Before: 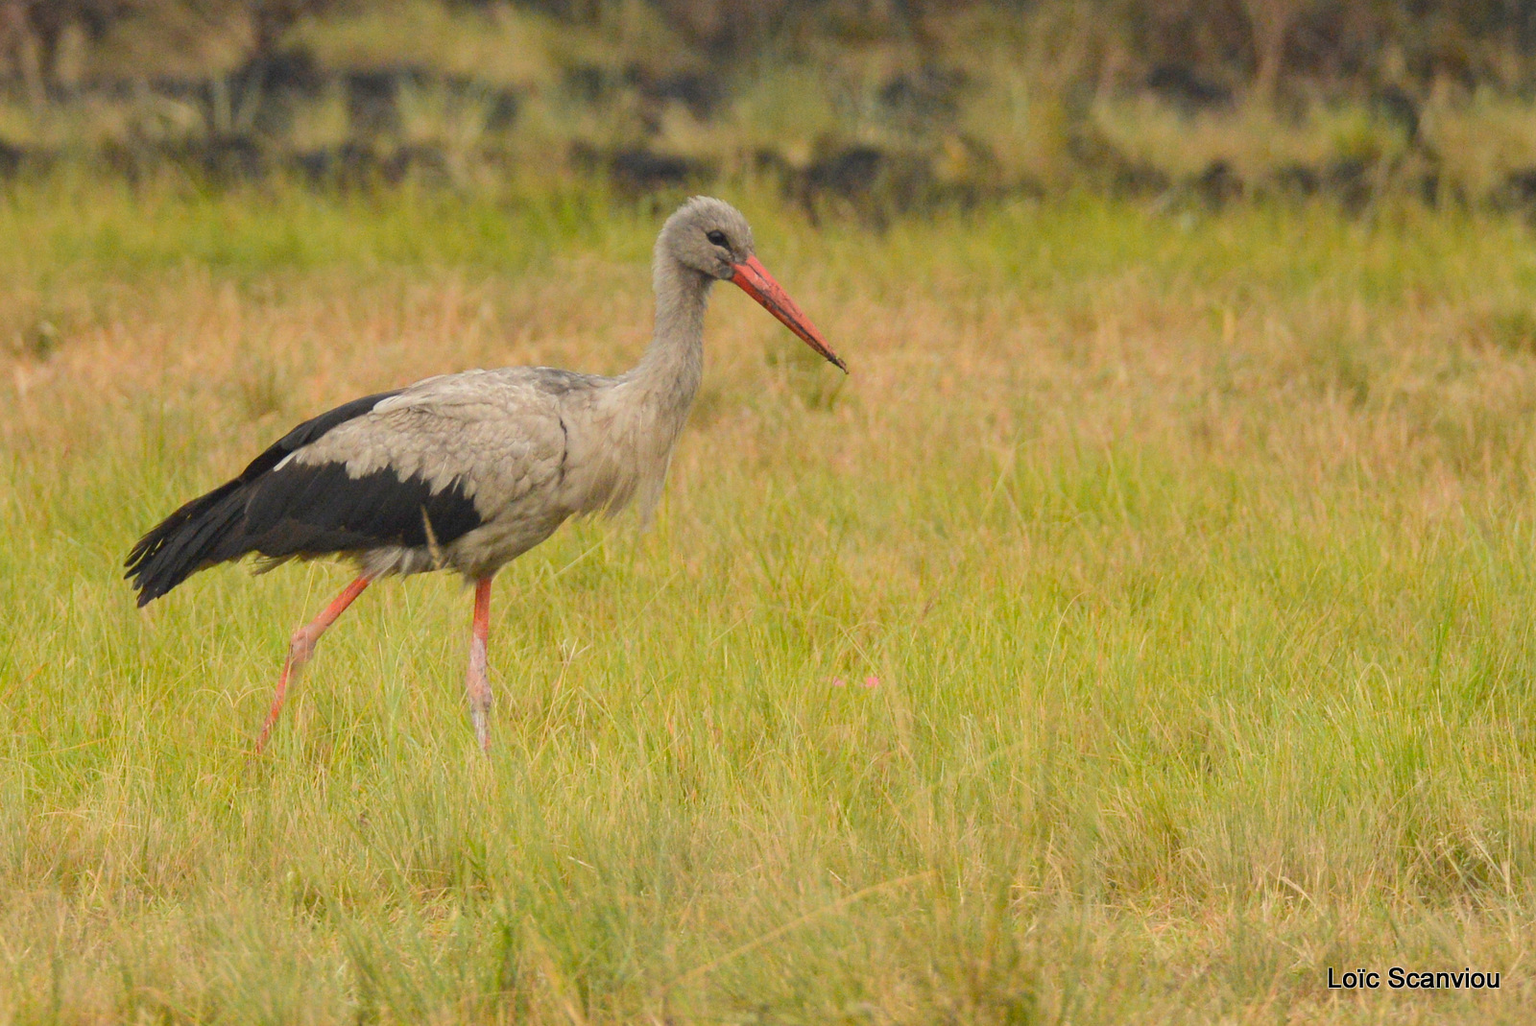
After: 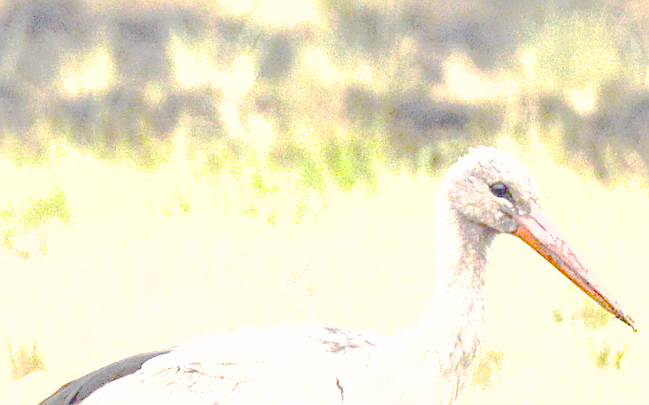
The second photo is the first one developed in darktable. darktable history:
base curve: curves: ch0 [(0, 0) (0.036, 0.01) (0.123, 0.254) (0.258, 0.504) (0.507, 0.748) (1, 1)], preserve colors none
shadows and highlights: on, module defaults
exposure: exposure 2.003 EV, compensate highlight preservation false
tone curve: curves: ch0 [(0, 0) (0.003, 0.219) (0.011, 0.219) (0.025, 0.223) (0.044, 0.226) (0.069, 0.232) (0.1, 0.24) (0.136, 0.245) (0.177, 0.257) (0.224, 0.281) (0.277, 0.324) (0.335, 0.392) (0.399, 0.484) (0.468, 0.585) (0.543, 0.672) (0.623, 0.741) (0.709, 0.788) (0.801, 0.835) (0.898, 0.878) (1, 1)], preserve colors none
crop: left 15.452%, top 5.459%, right 43.956%, bottom 56.62%
white balance: red 1.004, blue 1.096
sharpen: on, module defaults
